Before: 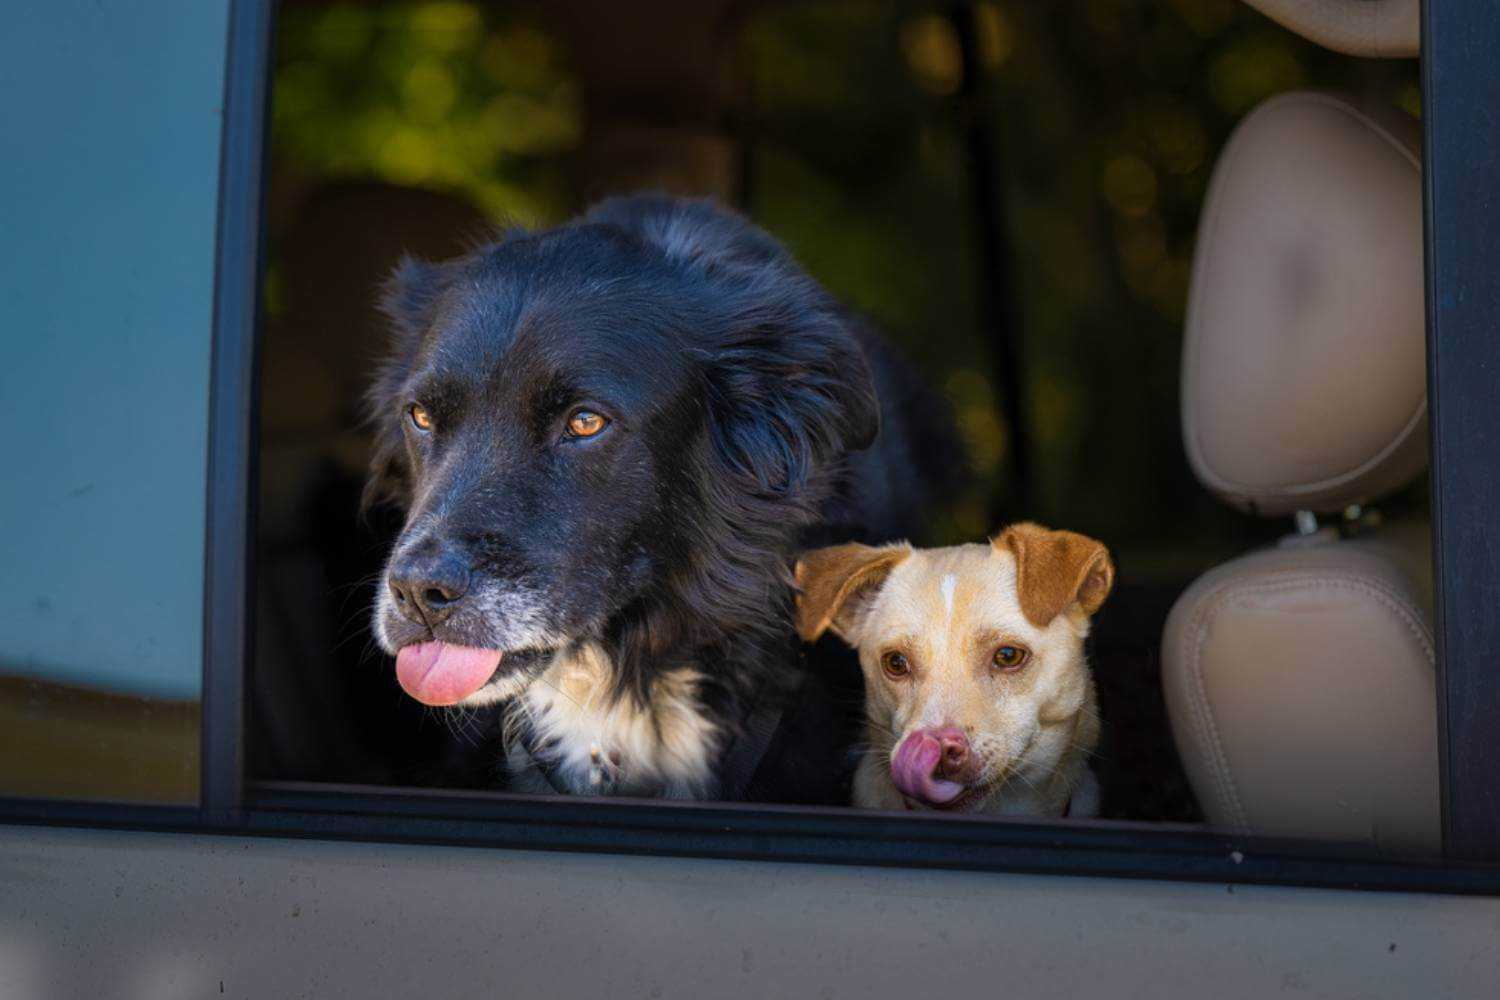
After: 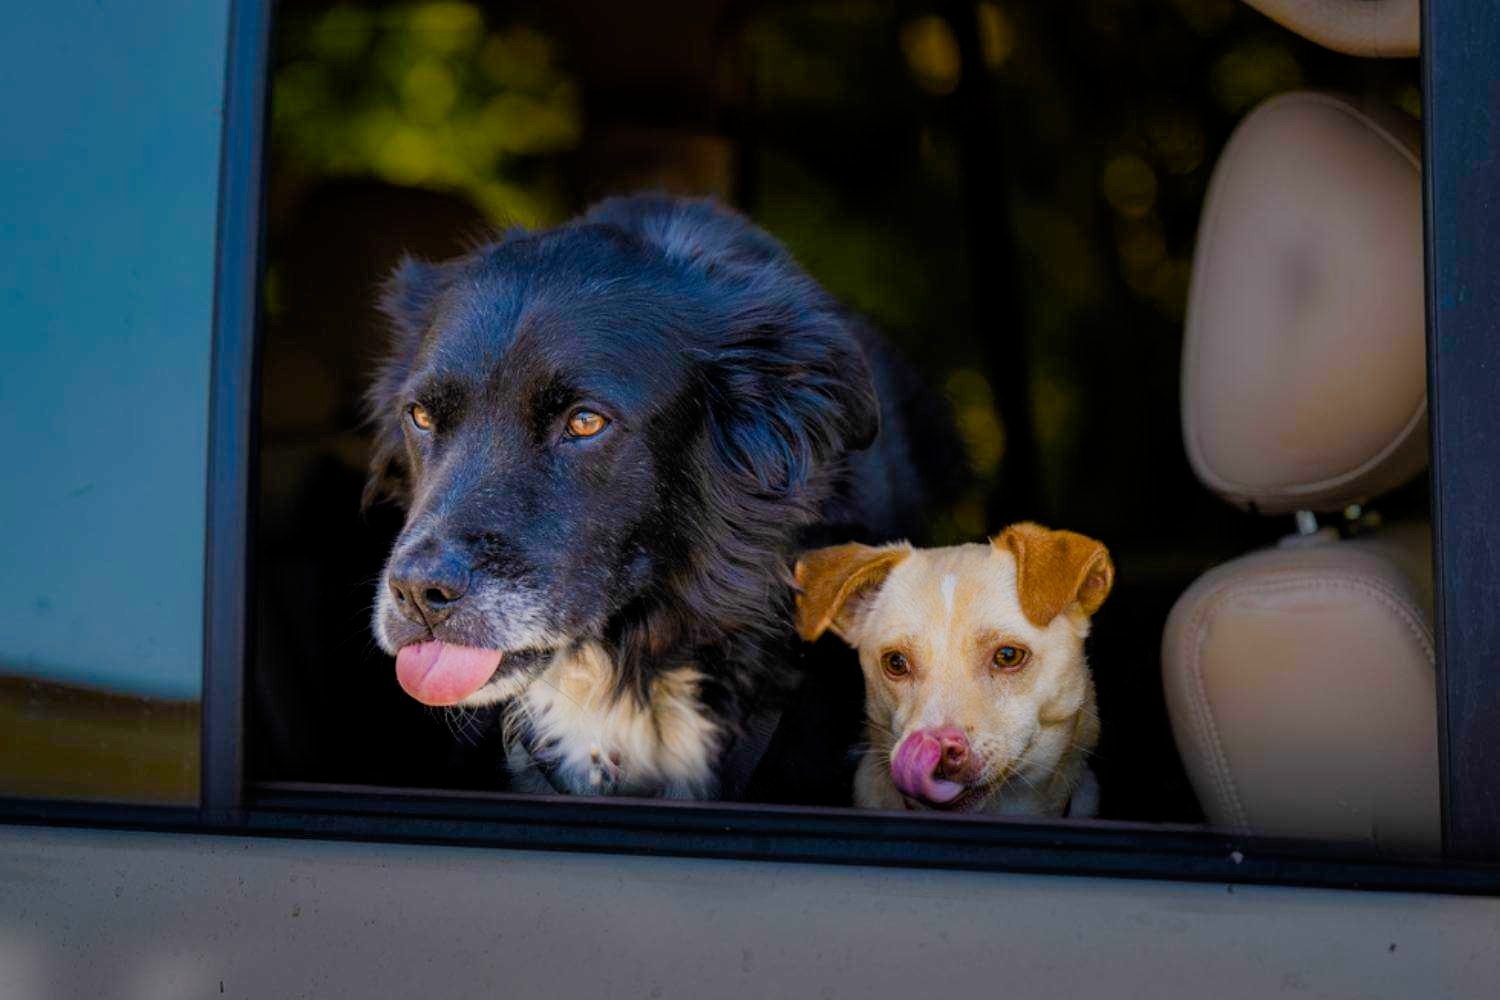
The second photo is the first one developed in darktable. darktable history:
filmic rgb: middle gray luminance 18.4%, black relative exposure -8.97 EV, white relative exposure 3.7 EV, target black luminance 0%, hardness 4.85, latitude 68.08%, contrast 0.94, highlights saturation mix 21.46%, shadows ↔ highlights balance 21.05%
color balance rgb: perceptual saturation grading › global saturation 20.179%, perceptual saturation grading › highlights -19.722%, perceptual saturation grading › shadows 29.792%
